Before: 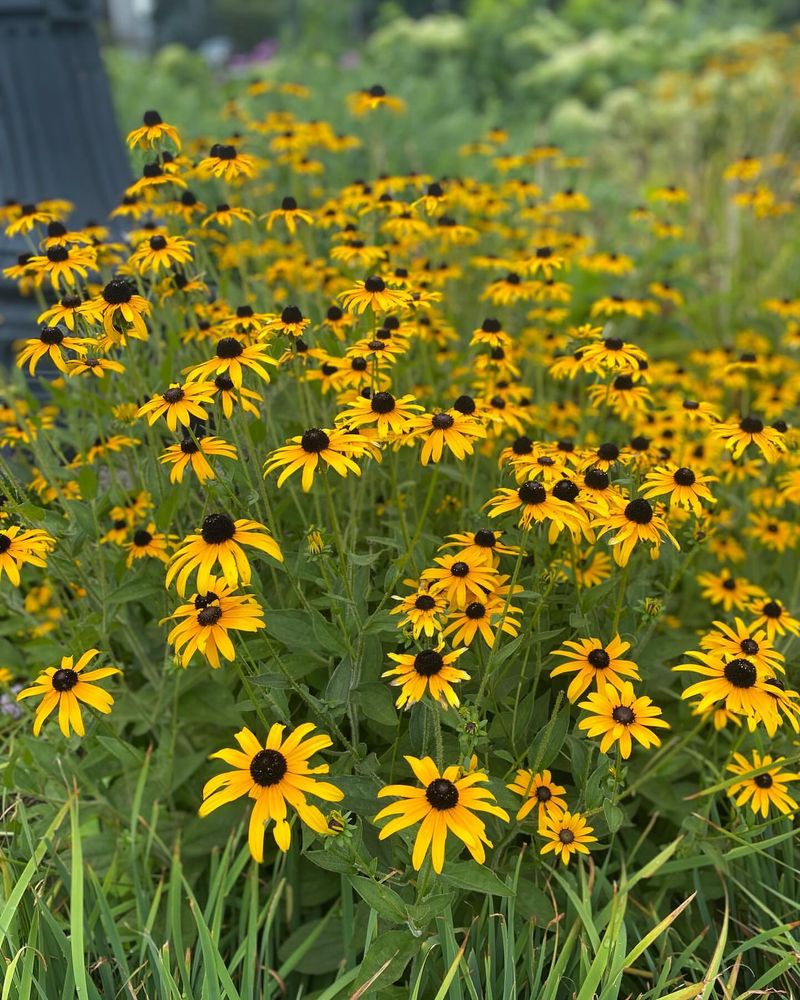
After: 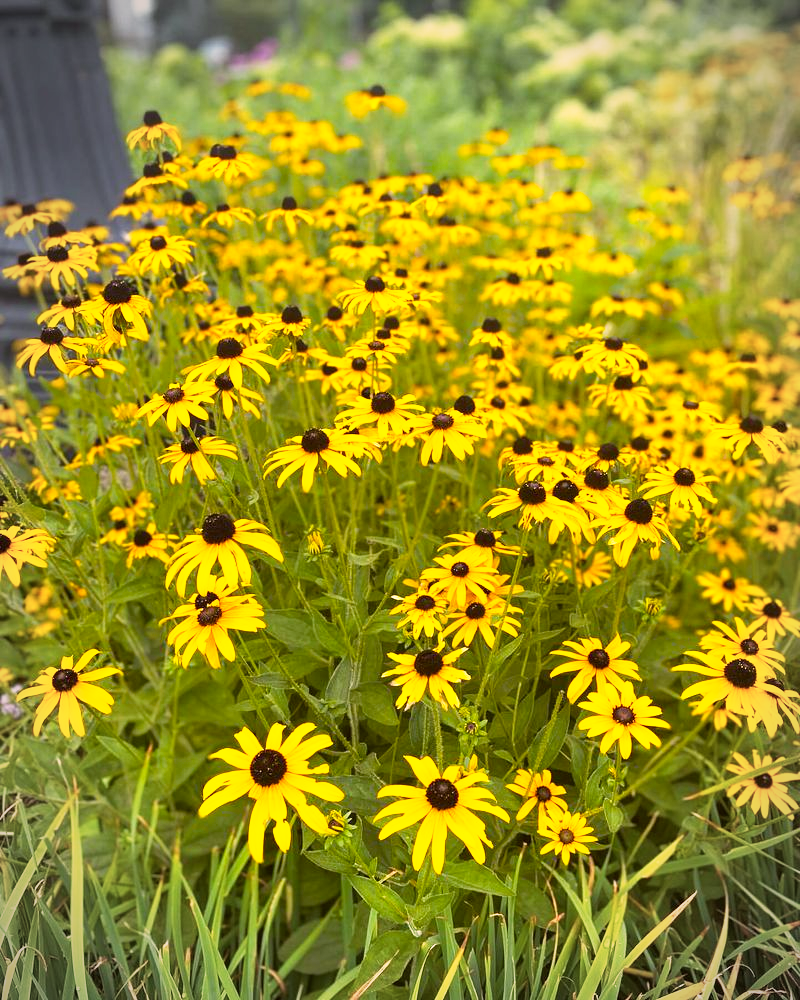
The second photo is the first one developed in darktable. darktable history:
vignetting: fall-off radius 60%, automatic ratio true
color balance rgb: linear chroma grading › global chroma 15%, perceptual saturation grading › global saturation 30%
color correction: highlights a* 10.21, highlights b* 9.79, shadows a* 8.61, shadows b* 7.88, saturation 0.8
base curve: curves: ch0 [(0, 0) (0.495, 0.917) (1, 1)], preserve colors none
